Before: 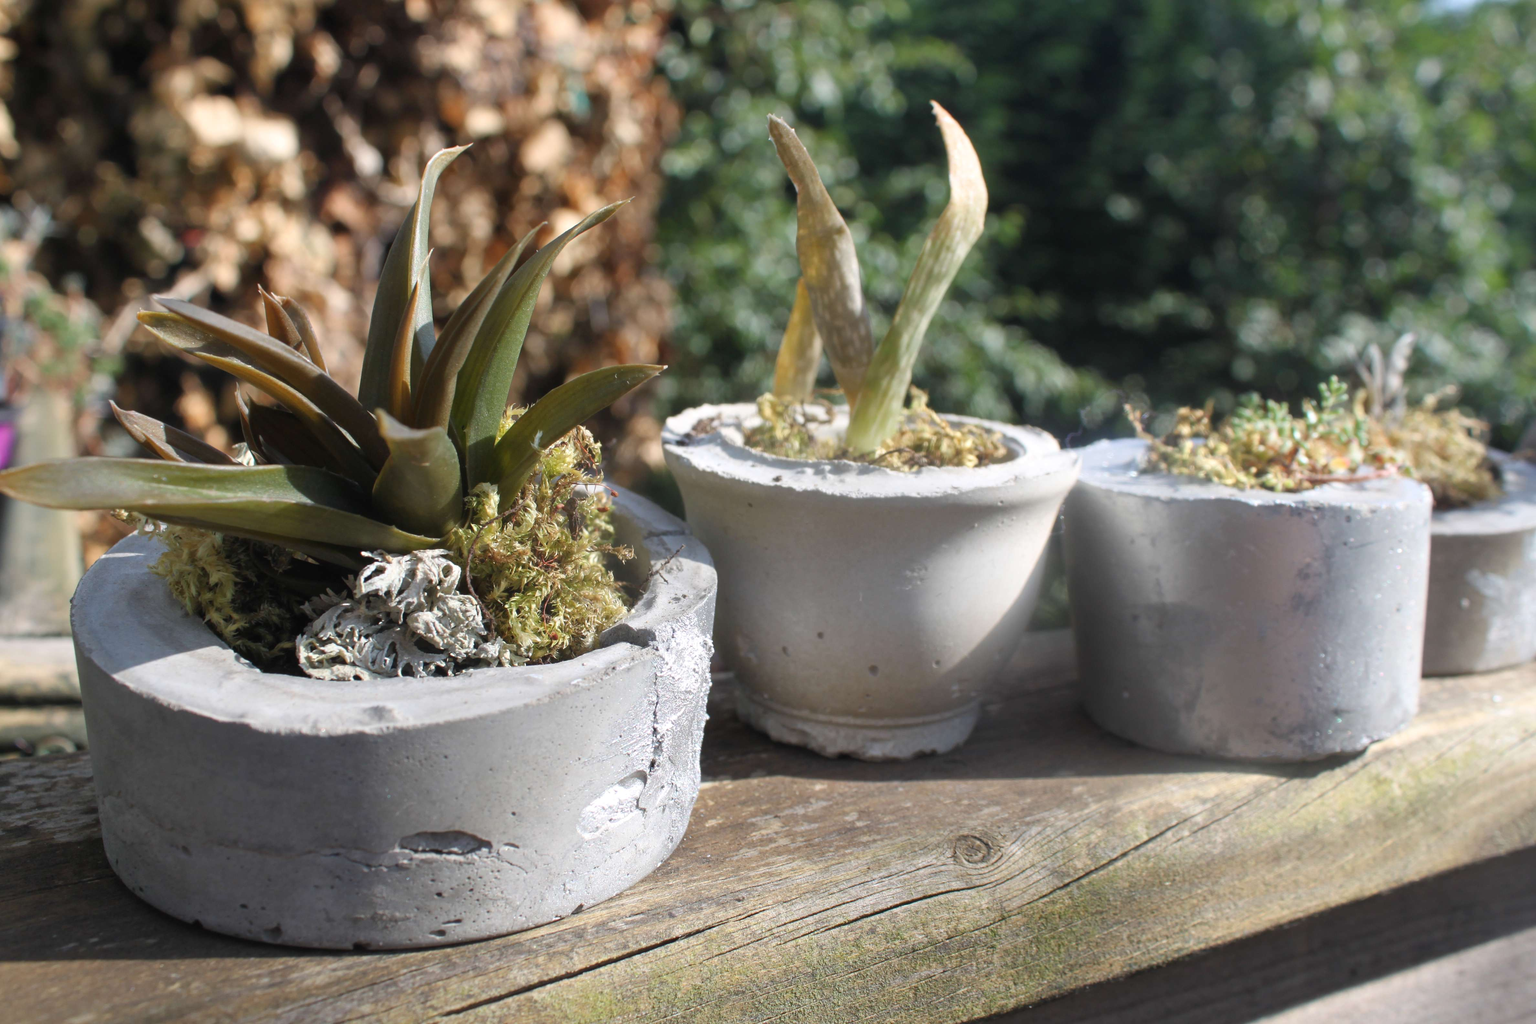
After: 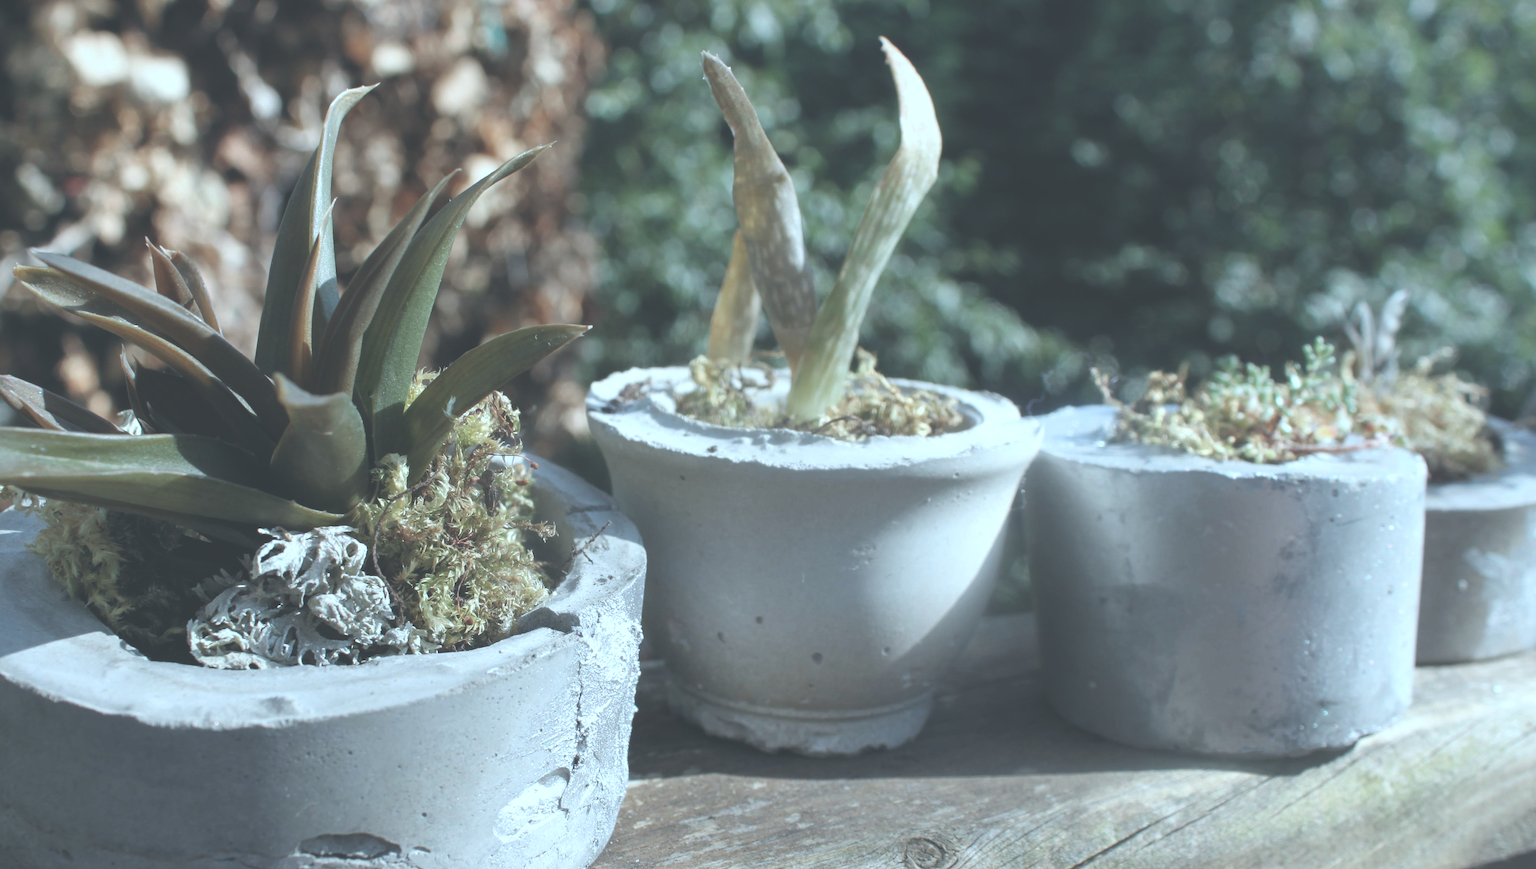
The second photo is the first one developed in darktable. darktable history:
crop: left 8.155%, top 6.611%, bottom 15.385%
exposure: black level correction -0.041, exposure 0.064 EV, compensate highlight preservation false
color correction: highlights a* -12.64, highlights b* -18.1, saturation 0.7
